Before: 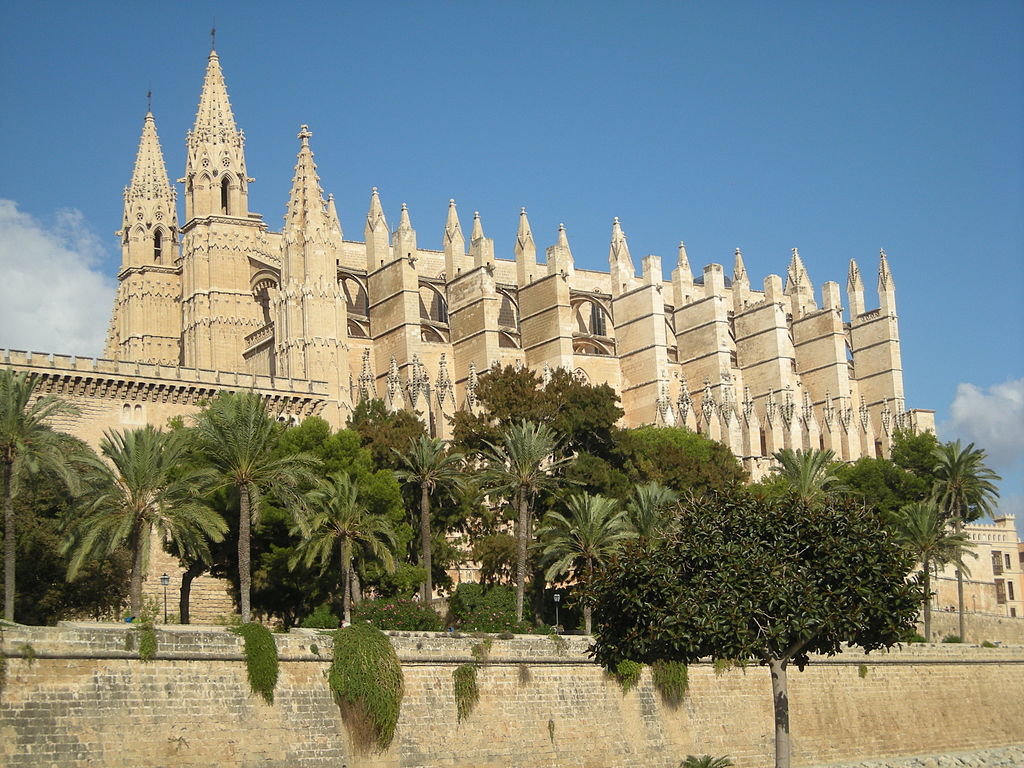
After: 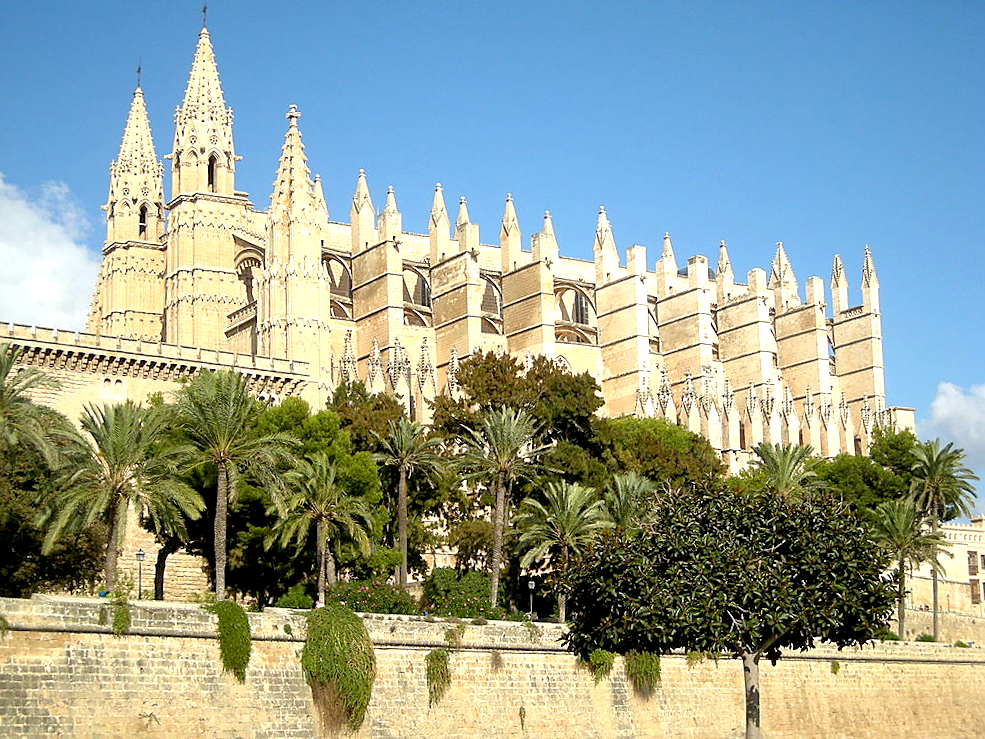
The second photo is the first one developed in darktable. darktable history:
sharpen: radius 1.559, amount 0.373, threshold 1.271
crop and rotate: angle -1.69°
exposure: black level correction 0.012, exposure 0.7 EV, compensate exposure bias true, compensate highlight preservation false
